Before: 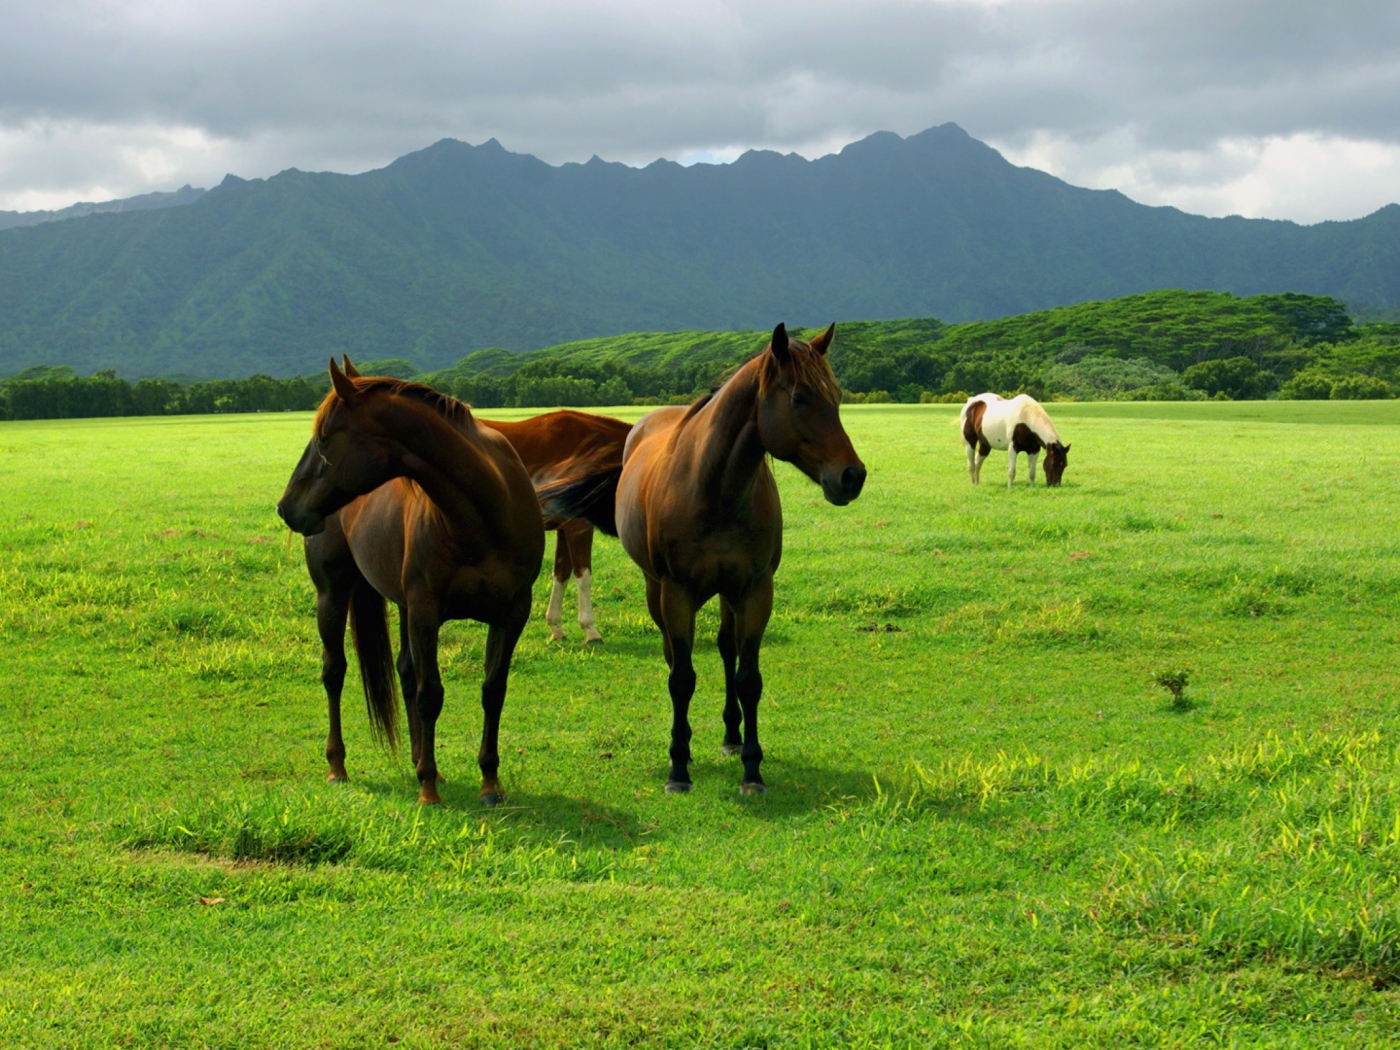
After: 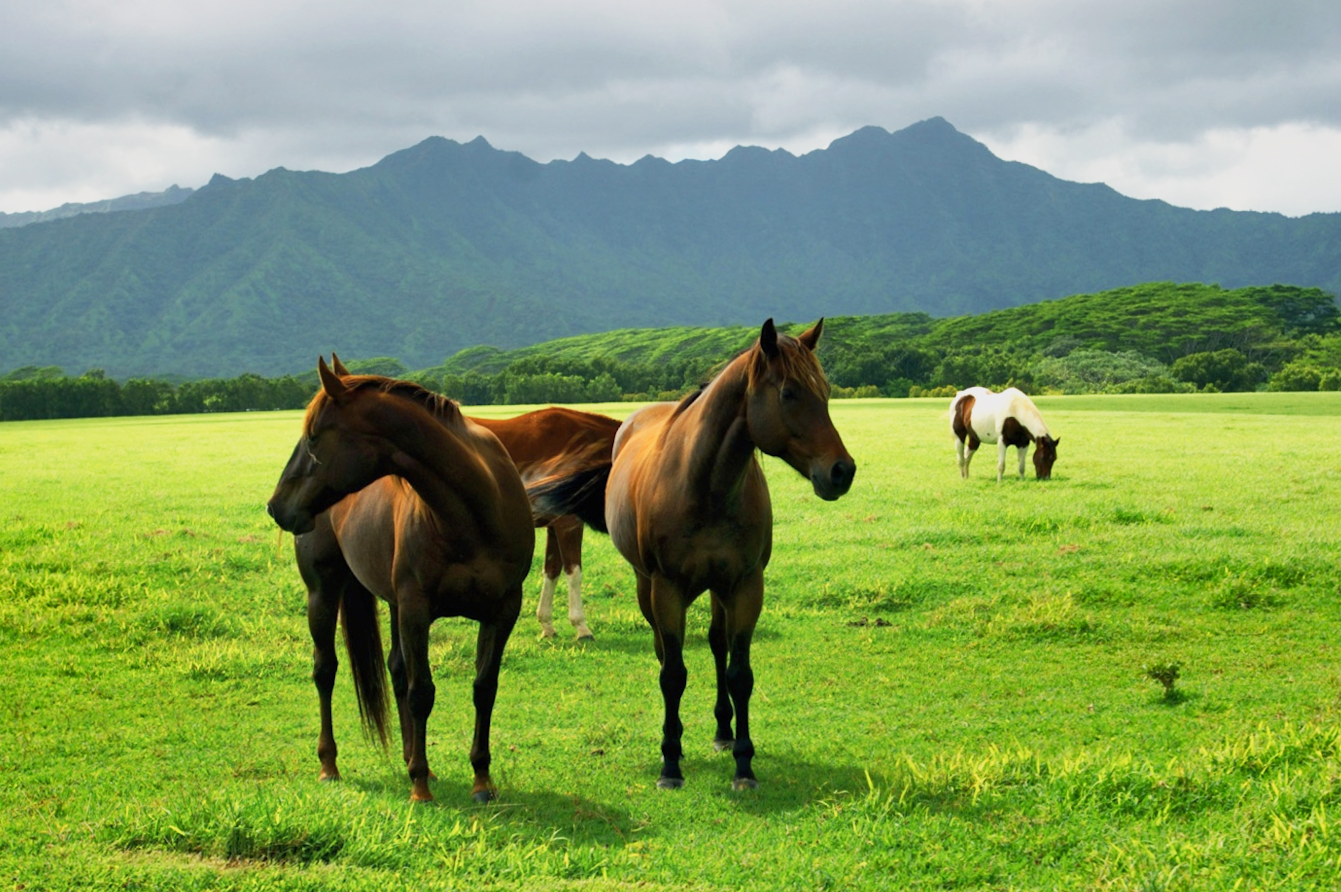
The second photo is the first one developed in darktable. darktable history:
contrast brightness saturation: saturation -0.068
crop and rotate: angle 0.409°, left 0.263%, right 2.992%, bottom 14.186%
base curve: curves: ch0 [(0, 0) (0.088, 0.125) (0.176, 0.251) (0.354, 0.501) (0.613, 0.749) (1, 0.877)], preserve colors none
shadows and highlights: soften with gaussian
